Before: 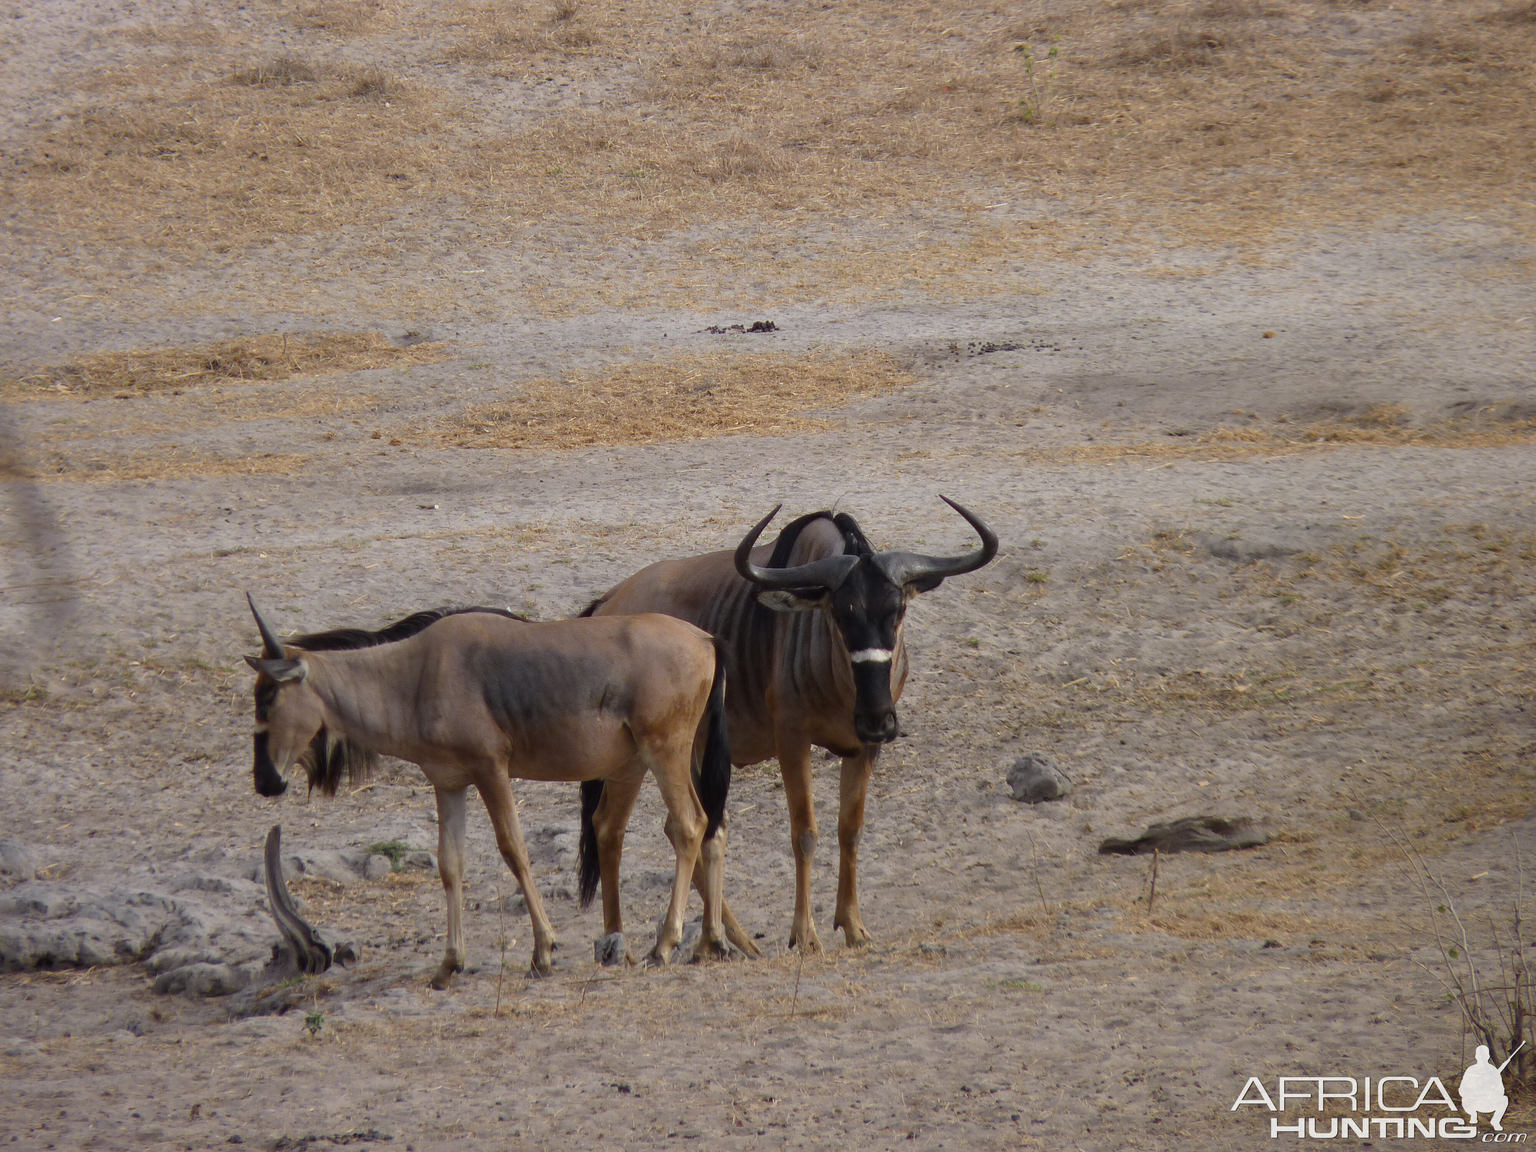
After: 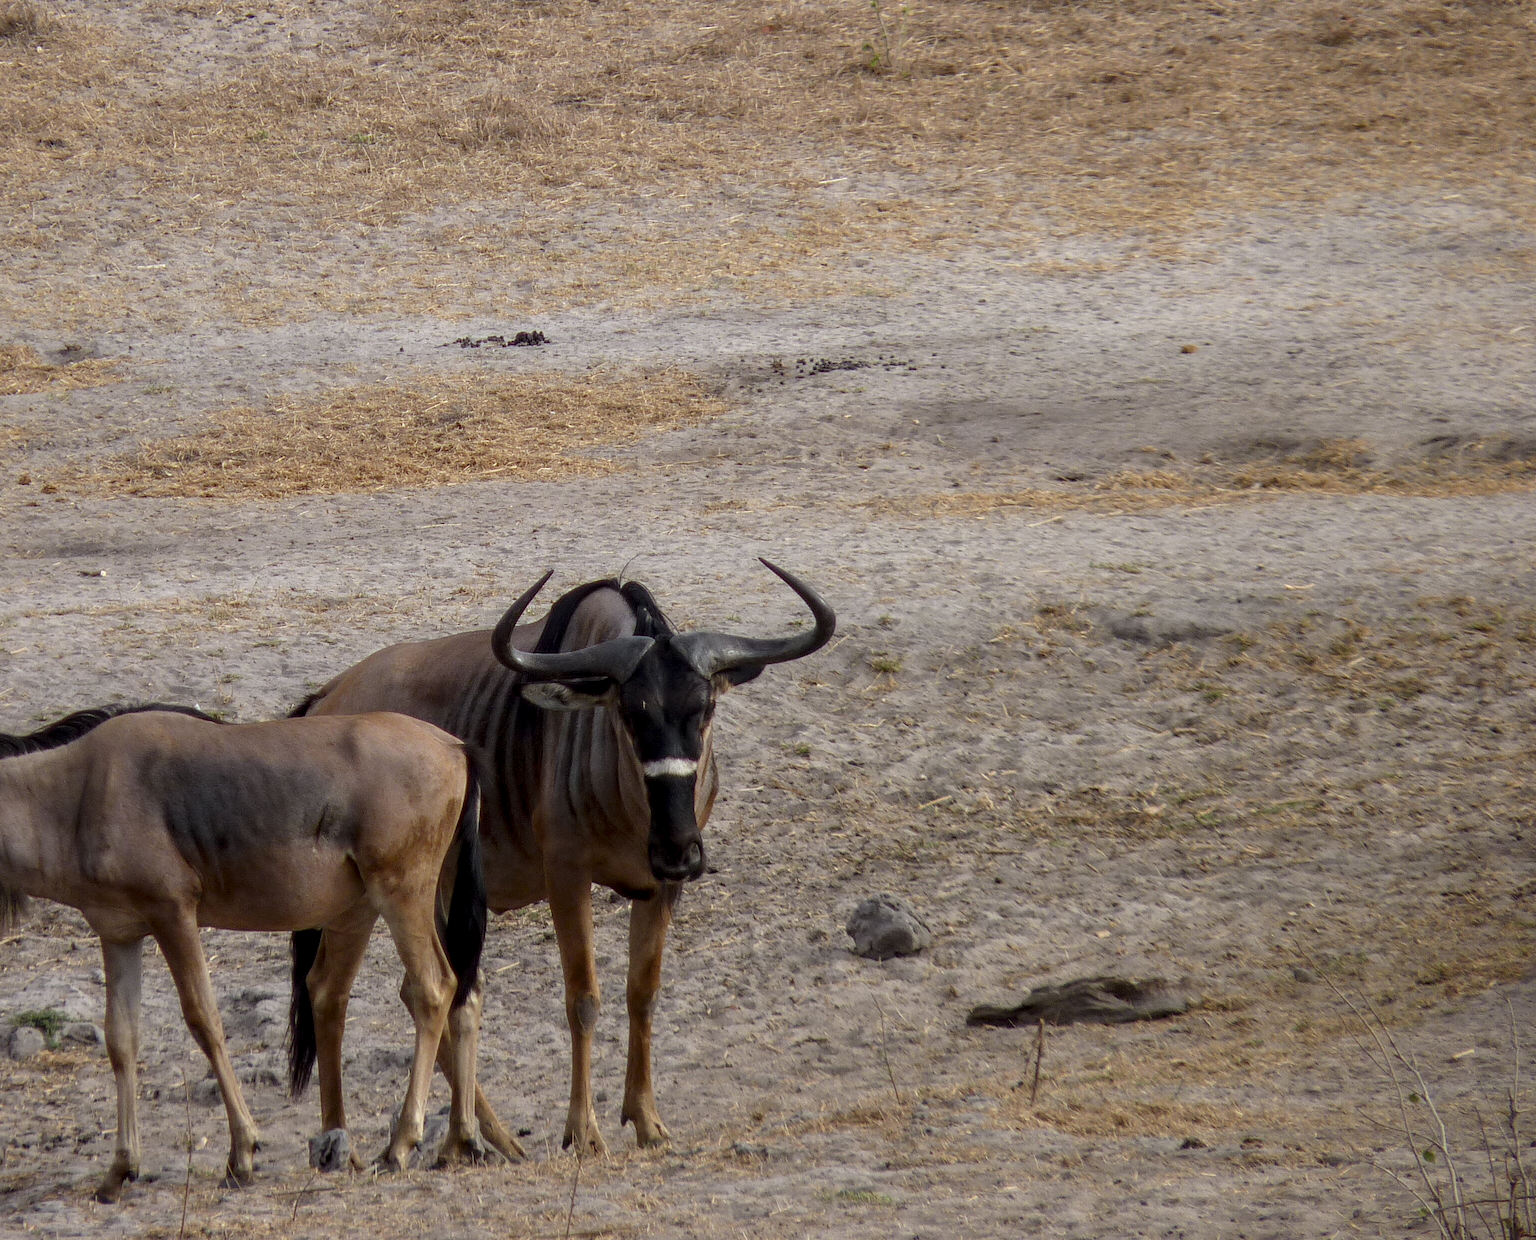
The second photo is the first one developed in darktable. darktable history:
exposure: exposure -0.01 EV, compensate highlight preservation false
crop: left 23.276%, top 5.833%, bottom 11.586%
local contrast: highlights 61%, detail 143%, midtone range 0.425
